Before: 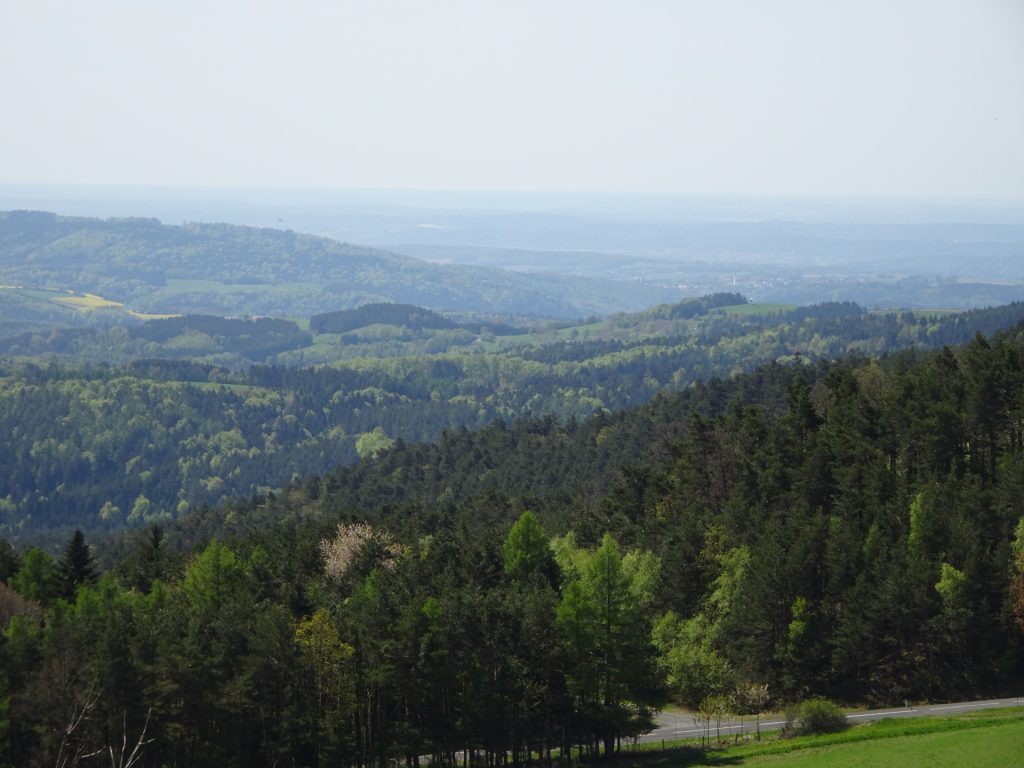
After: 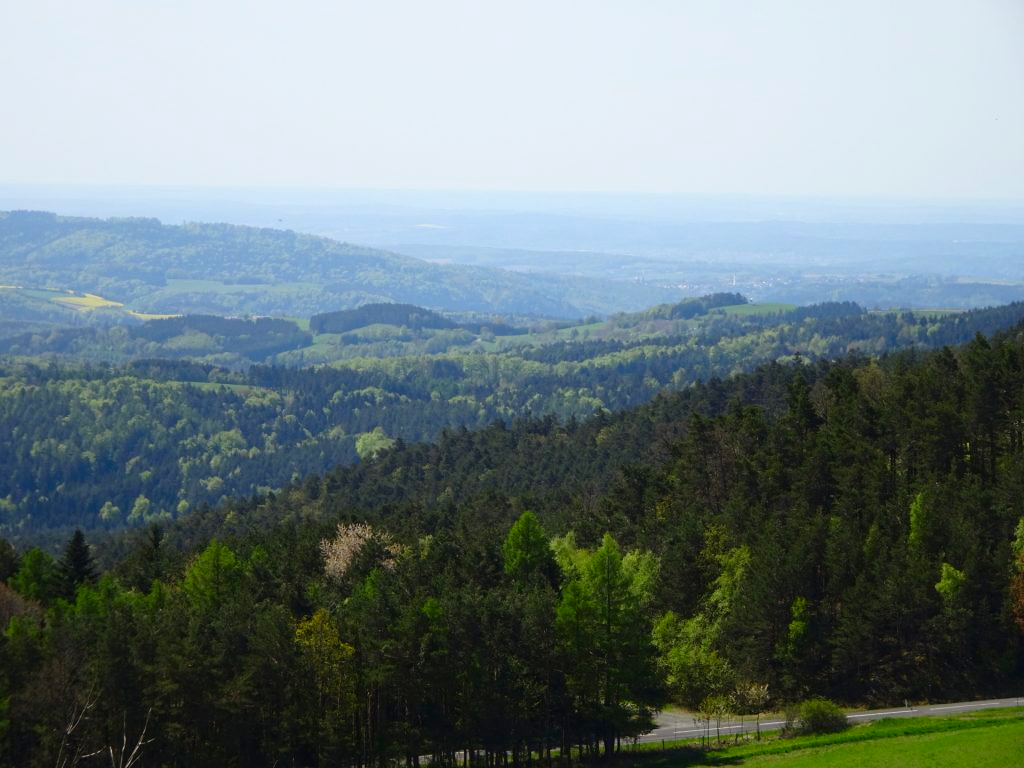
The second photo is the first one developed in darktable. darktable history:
contrast brightness saturation: contrast 0.155, saturation 0.312
